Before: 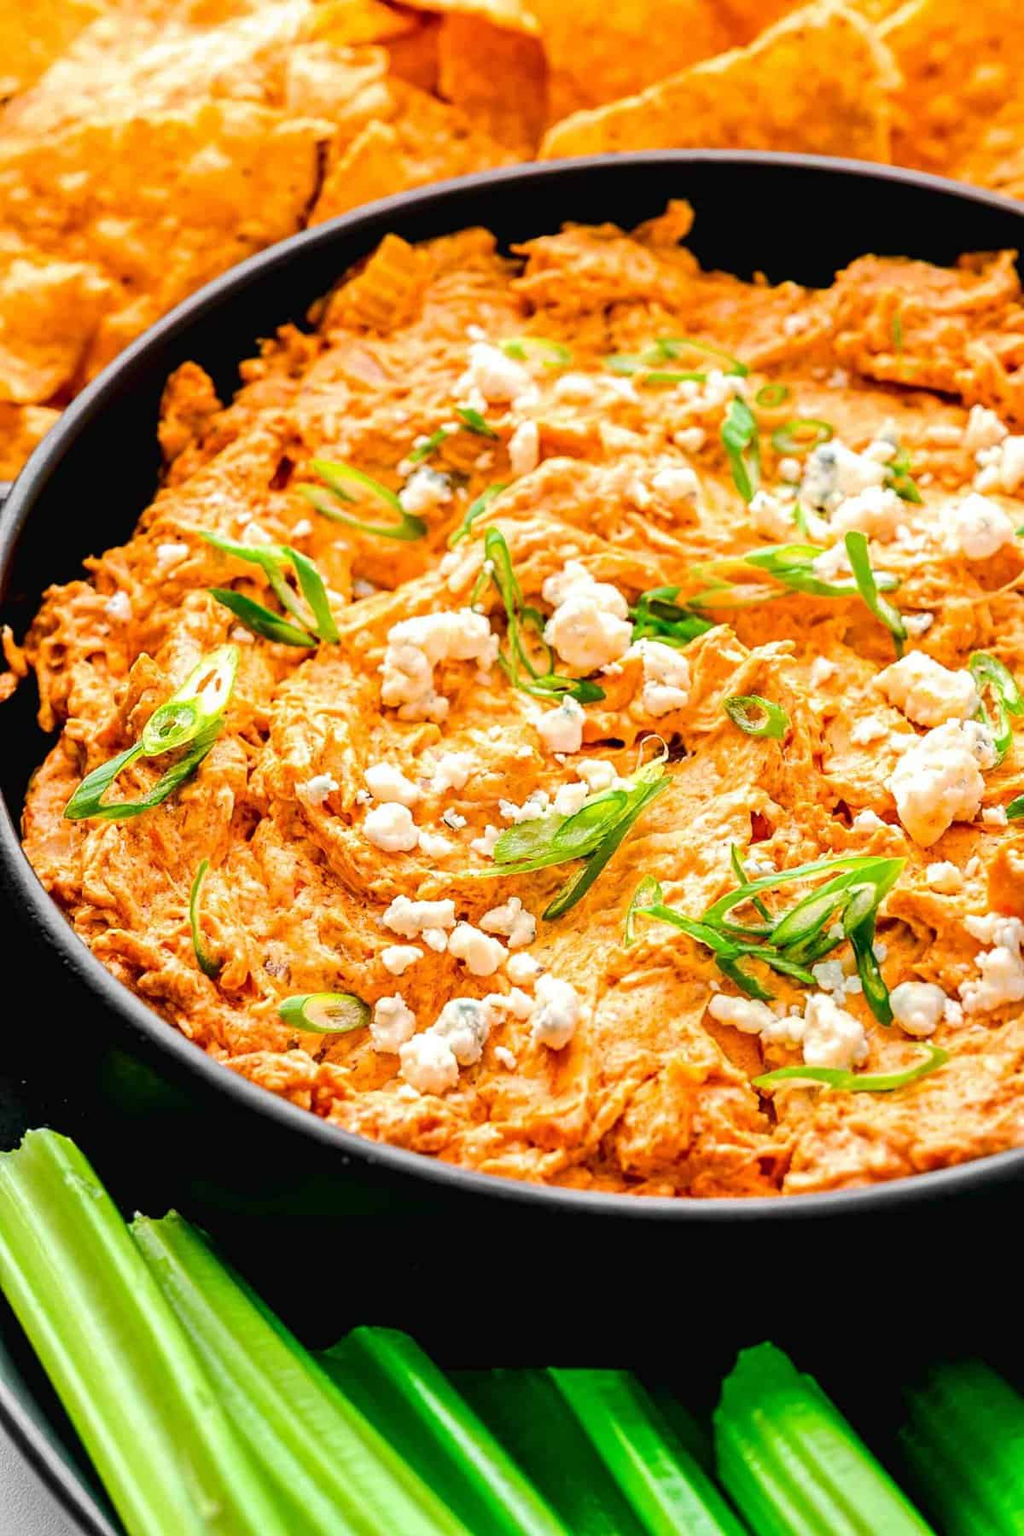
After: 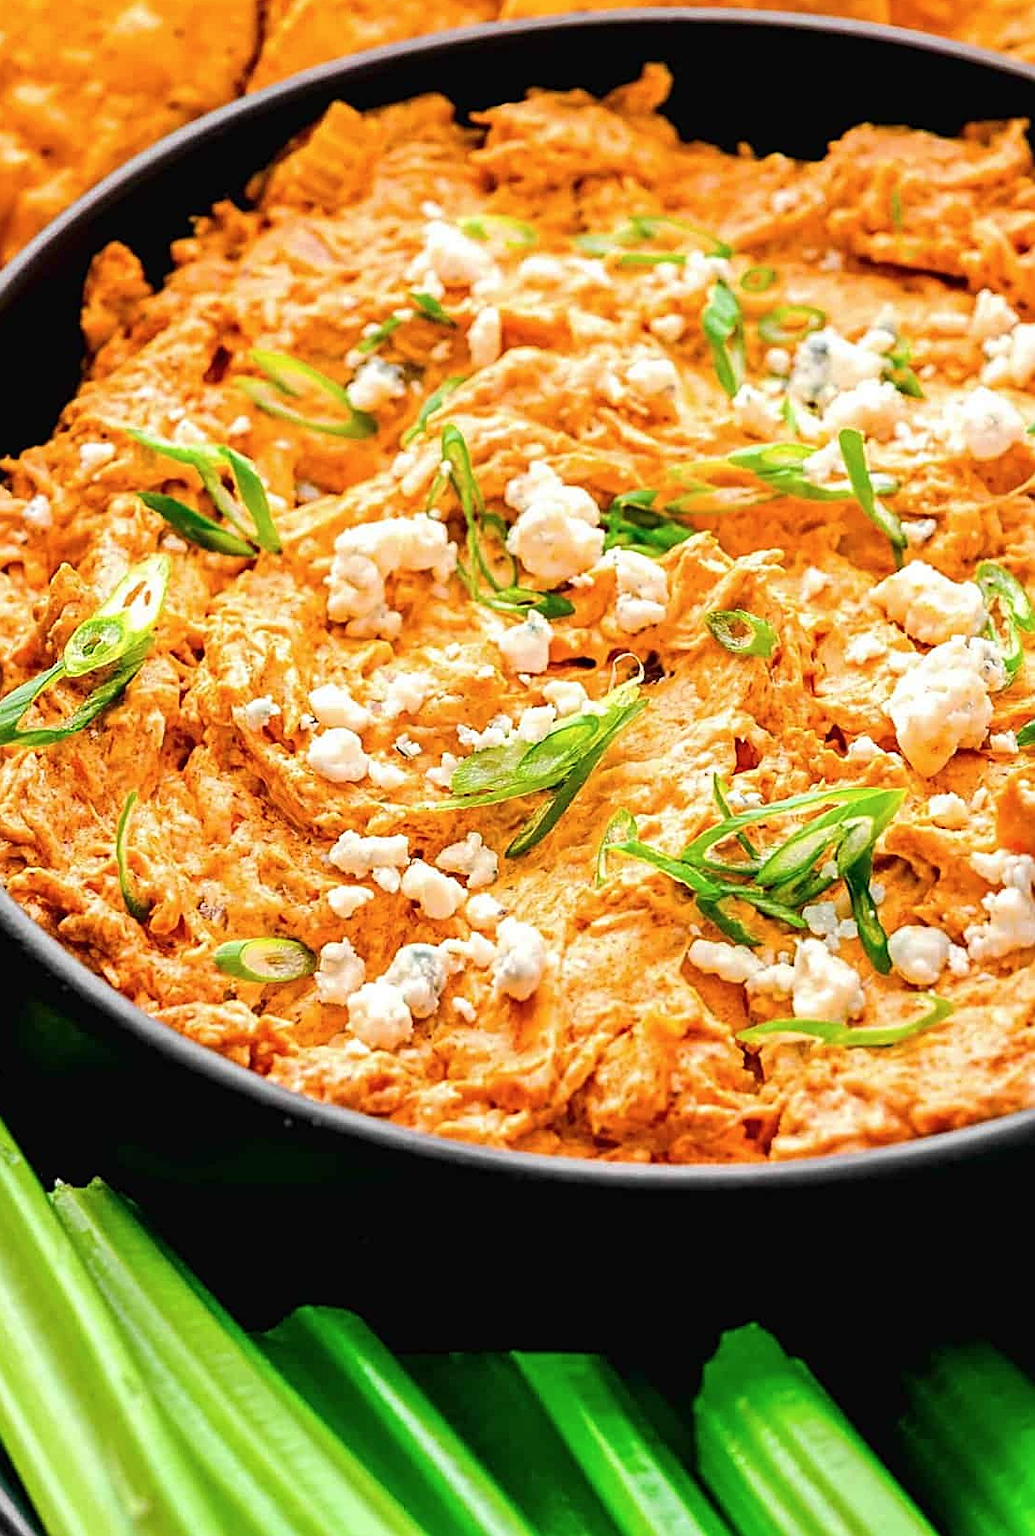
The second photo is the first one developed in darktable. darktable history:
sharpen: on, module defaults
contrast brightness saturation: saturation -0.046
crop and rotate: left 8.273%, top 9.291%
